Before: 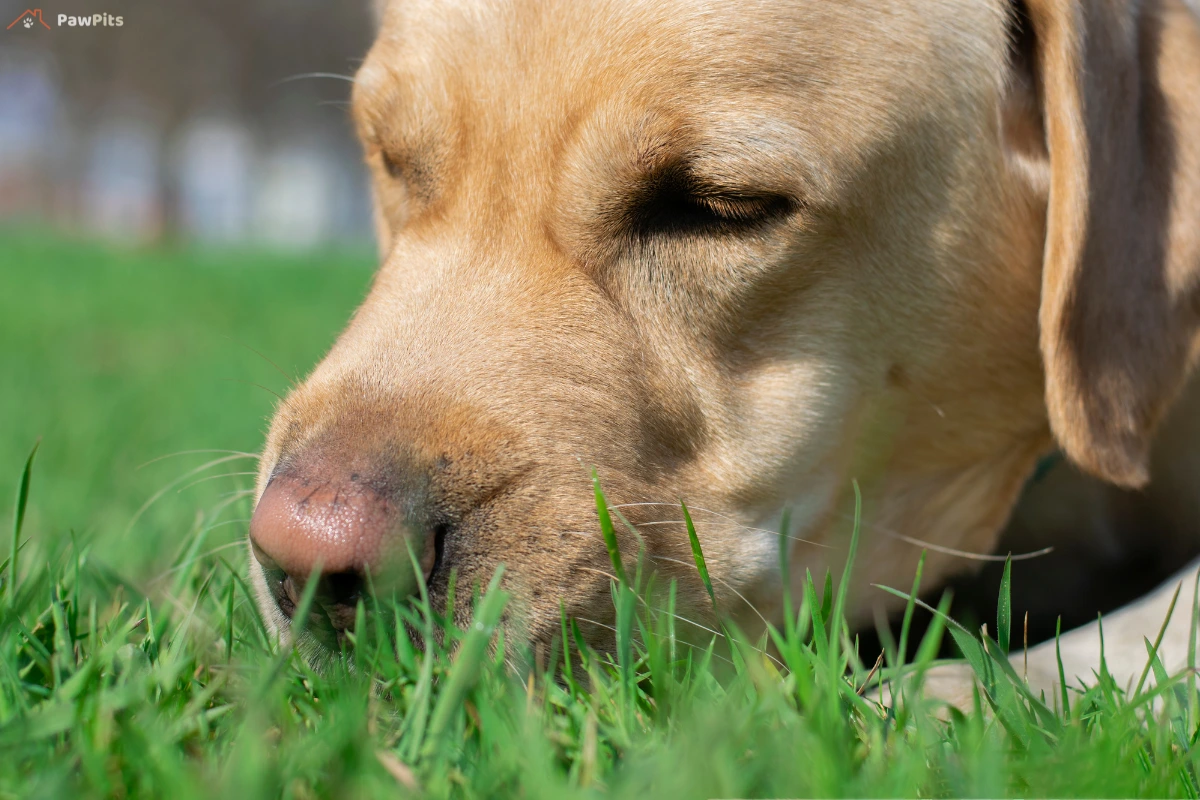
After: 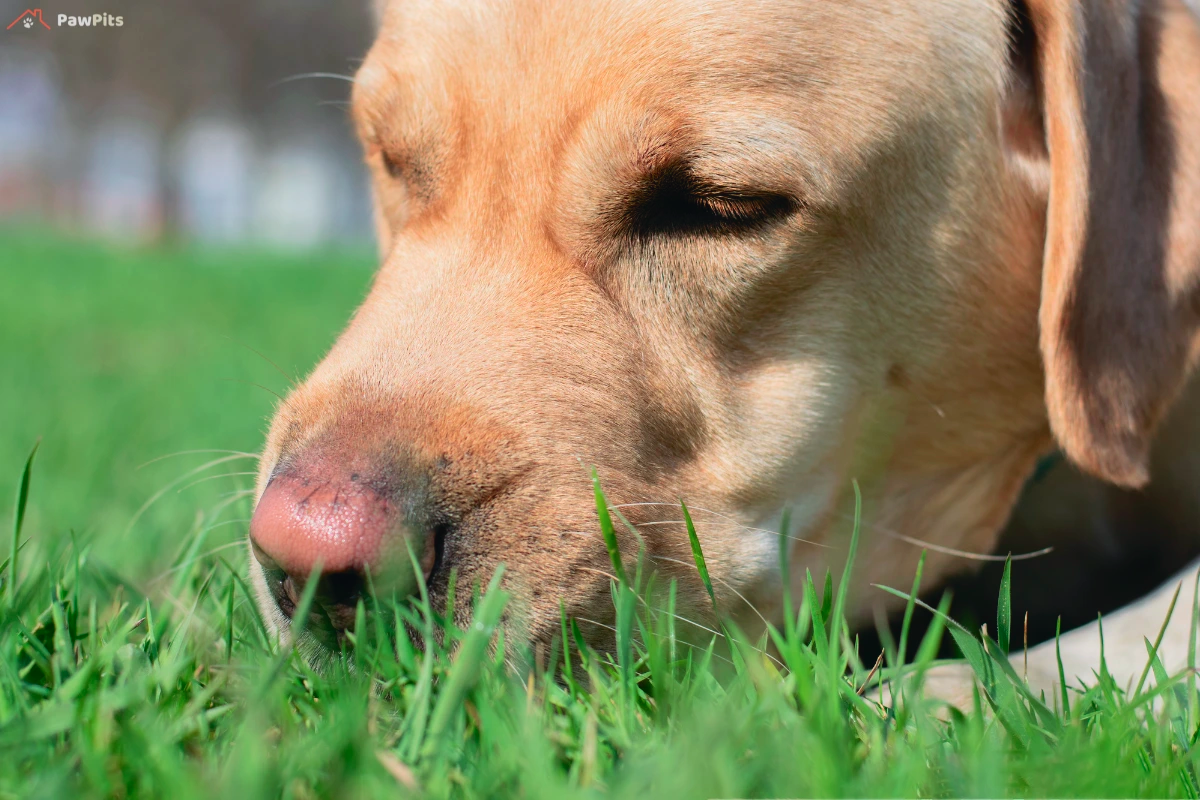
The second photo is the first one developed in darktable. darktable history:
tone curve: curves: ch0 [(0, 0.025) (0.15, 0.143) (0.452, 0.486) (0.751, 0.788) (1, 0.961)]; ch1 [(0, 0) (0.416, 0.4) (0.476, 0.469) (0.497, 0.494) (0.546, 0.571) (0.566, 0.607) (0.62, 0.657) (1, 1)]; ch2 [(0, 0) (0.386, 0.397) (0.505, 0.498) (0.547, 0.546) (0.579, 0.58) (1, 1)], color space Lab, independent channels, preserve colors none
